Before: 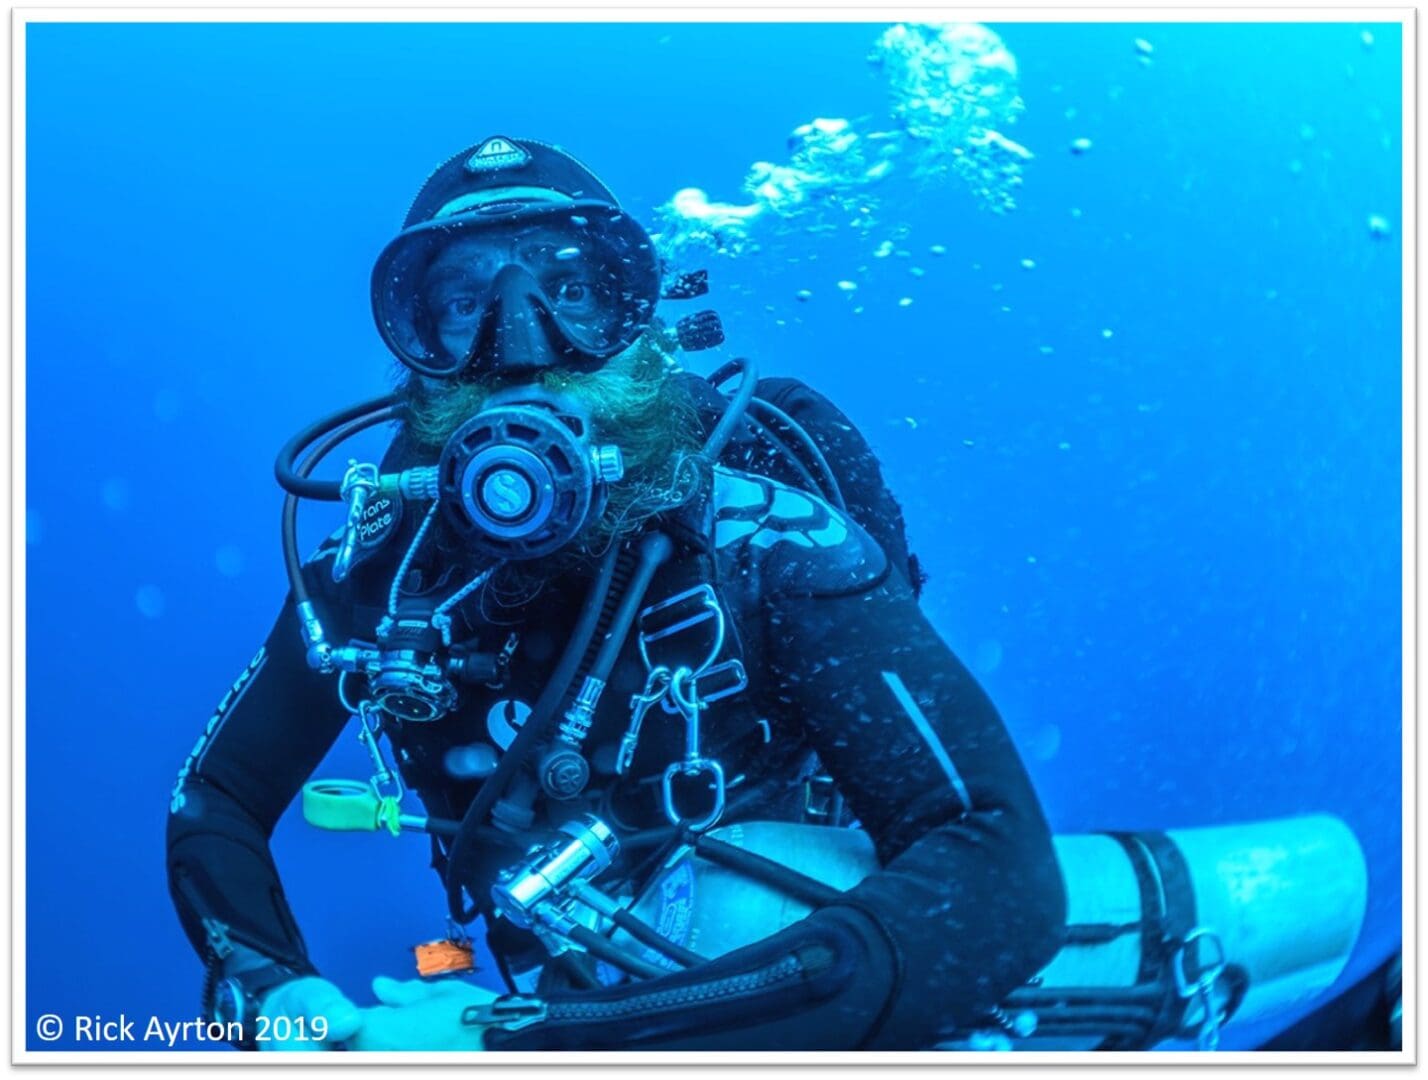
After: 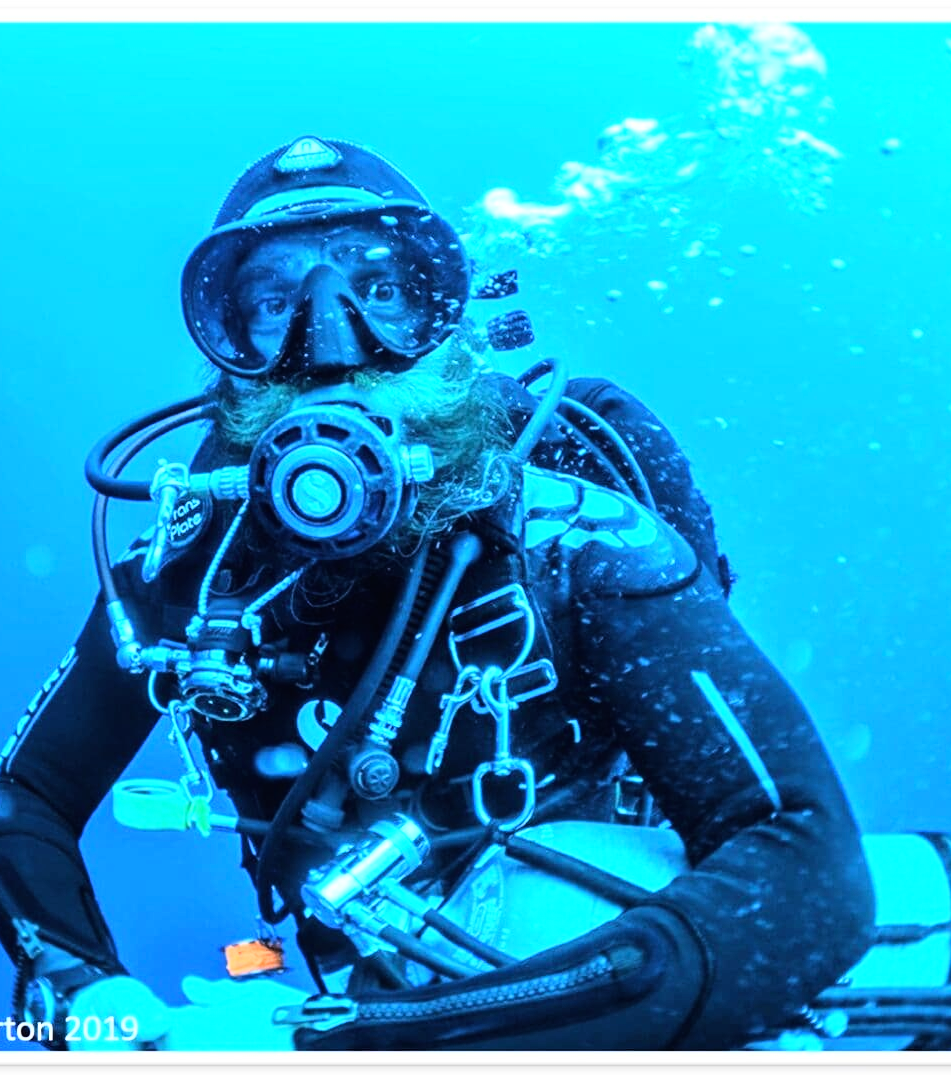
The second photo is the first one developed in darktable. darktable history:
crop and rotate: left 13.355%, right 20.03%
base curve: curves: ch0 [(0, 0) (0, 0.001) (0.001, 0.001) (0.004, 0.002) (0.007, 0.004) (0.015, 0.013) (0.033, 0.045) (0.052, 0.096) (0.075, 0.17) (0.099, 0.241) (0.163, 0.42) (0.219, 0.55) (0.259, 0.616) (0.327, 0.722) (0.365, 0.765) (0.522, 0.873) (0.547, 0.881) (0.689, 0.919) (0.826, 0.952) (1, 1)]
